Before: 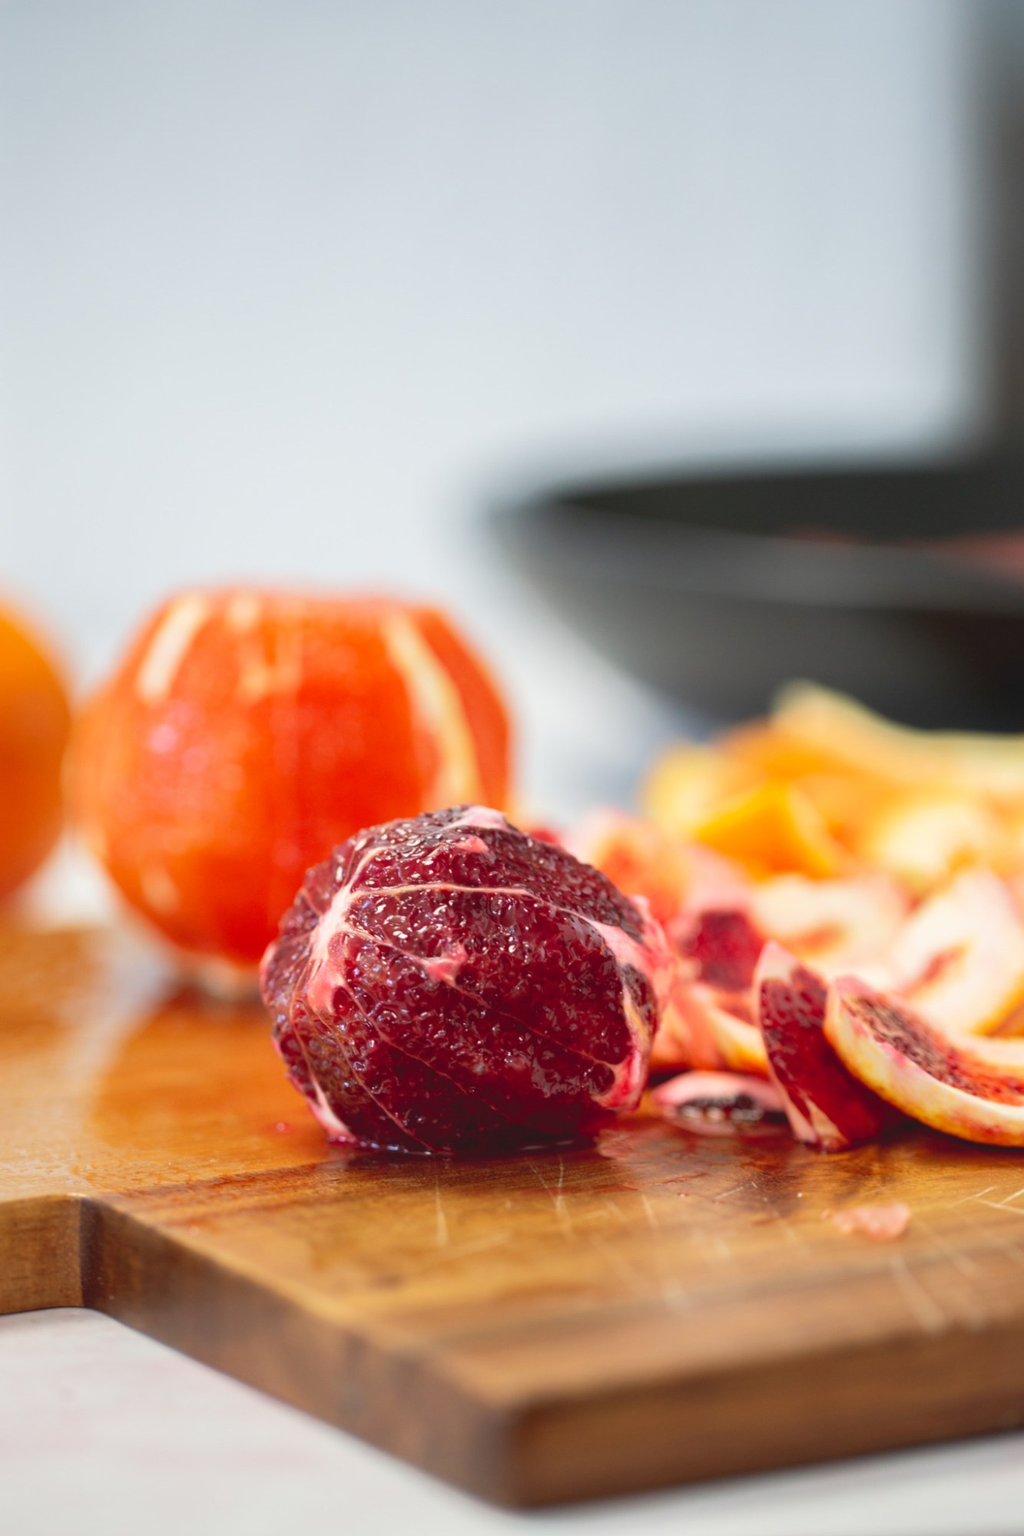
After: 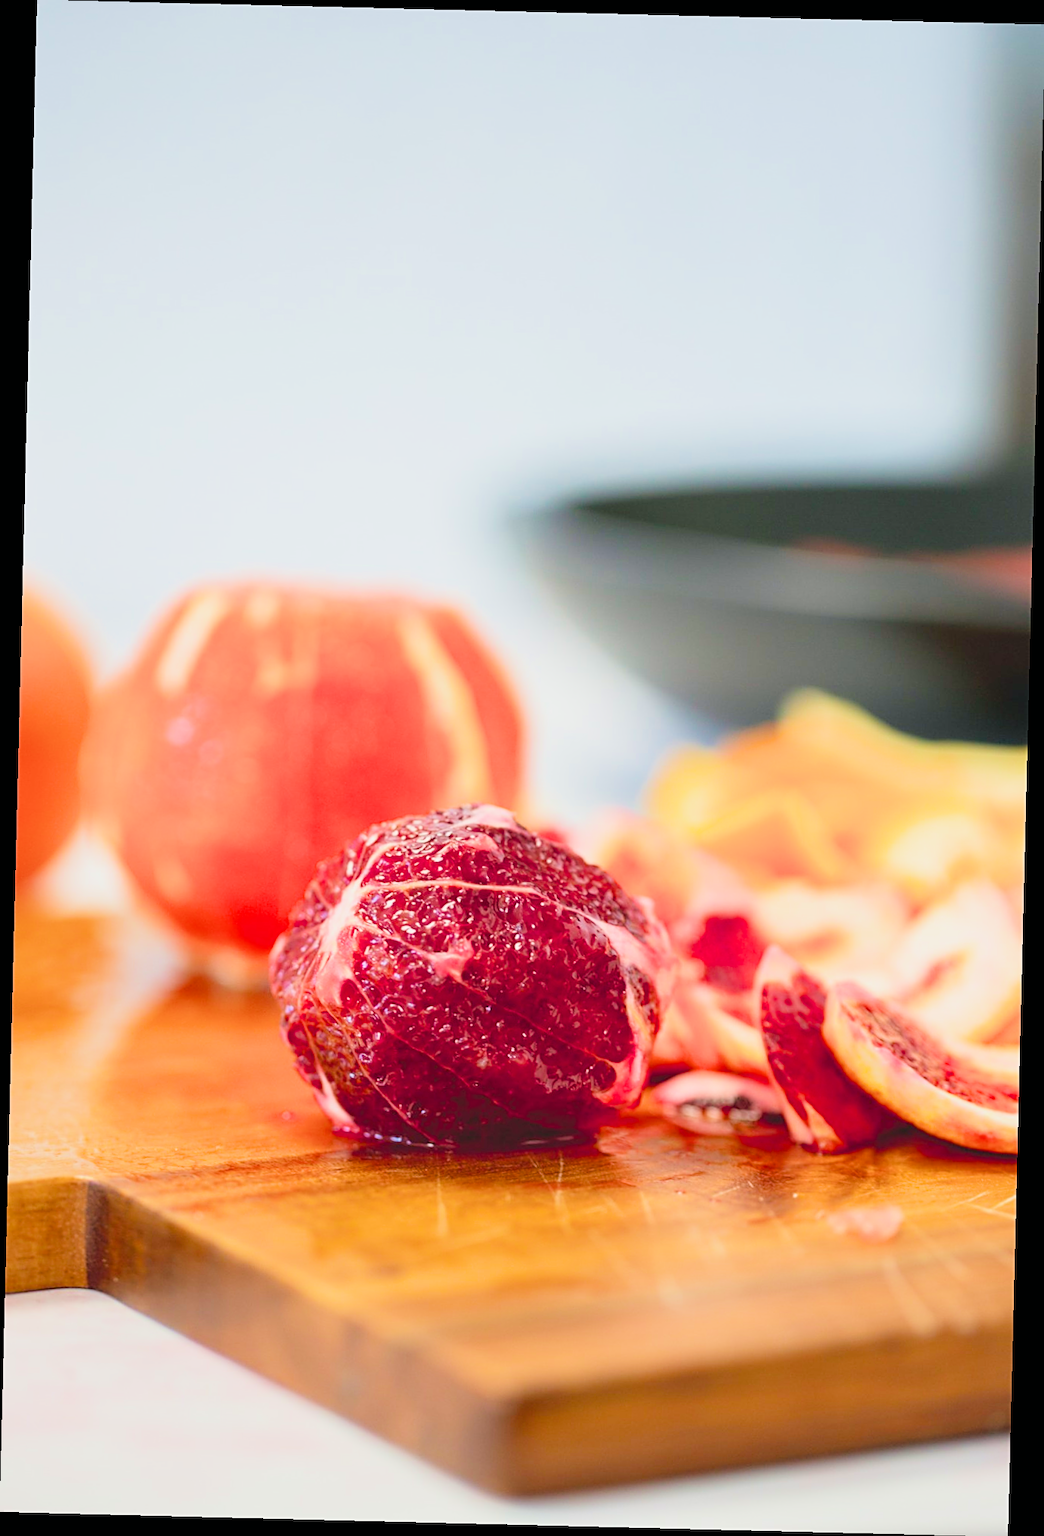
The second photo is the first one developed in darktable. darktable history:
sharpen: on, module defaults
filmic rgb: black relative exposure -7.49 EV, white relative exposure 4.84 EV, hardness 3.39
crop and rotate: angle -1.42°
color balance rgb: shadows lift › chroma 2.053%, shadows lift › hue 185.19°, perceptual saturation grading › global saturation 29.797%, global vibrance 9.855%
exposure: black level correction 0, exposure 1.2 EV, compensate highlight preservation false
velvia: on, module defaults
